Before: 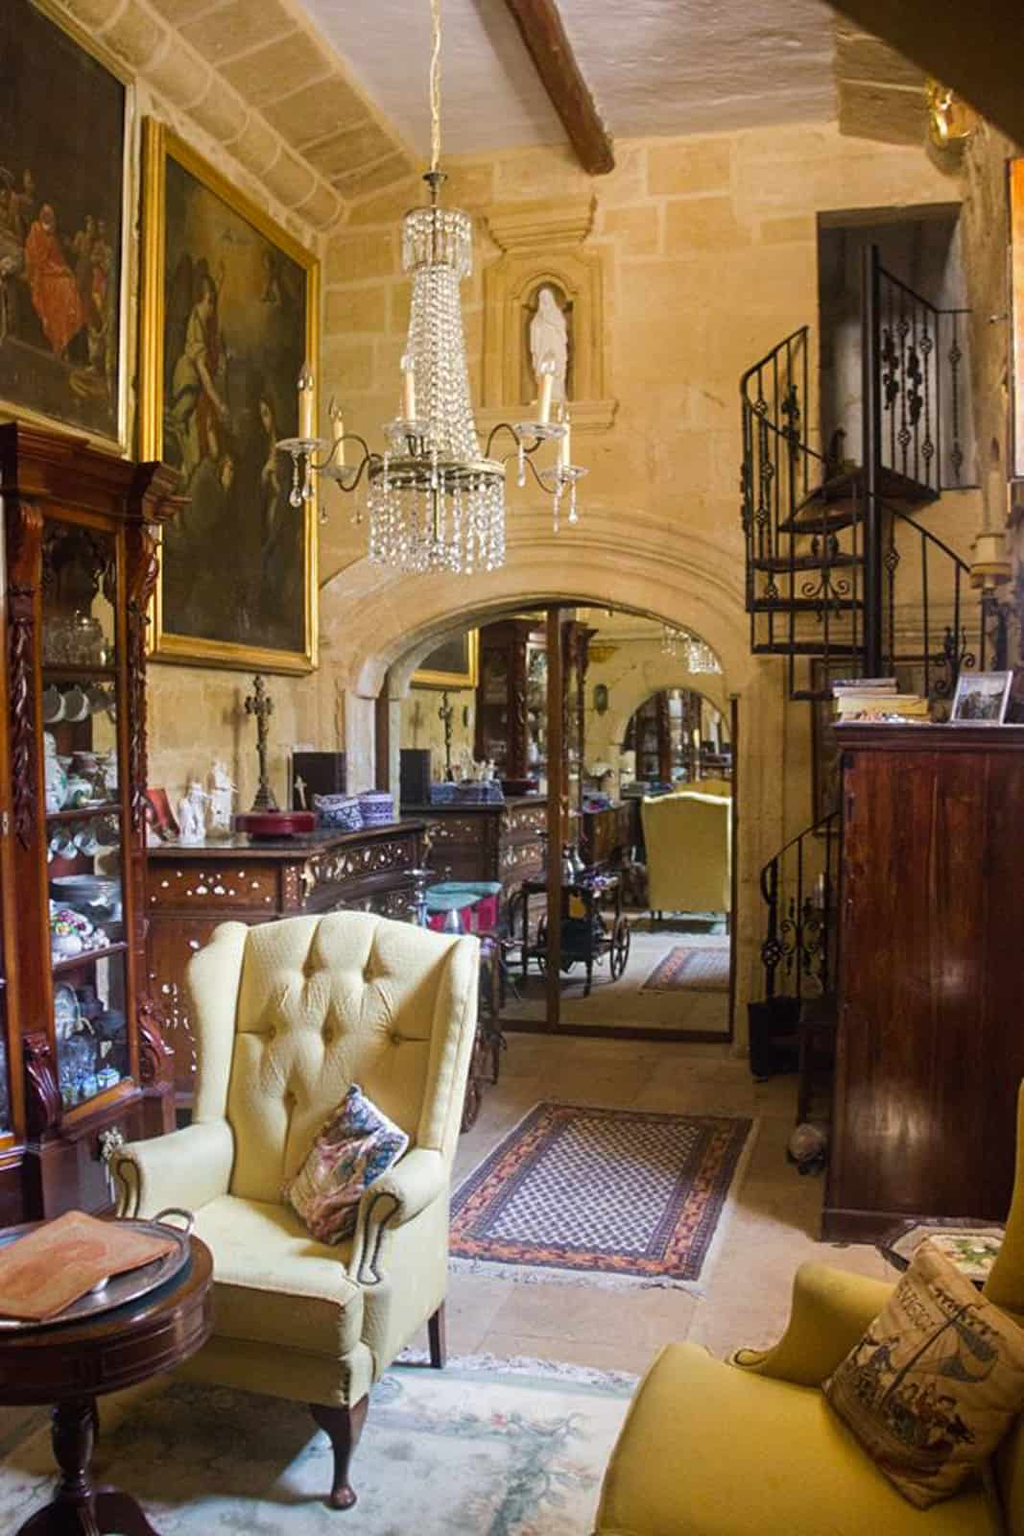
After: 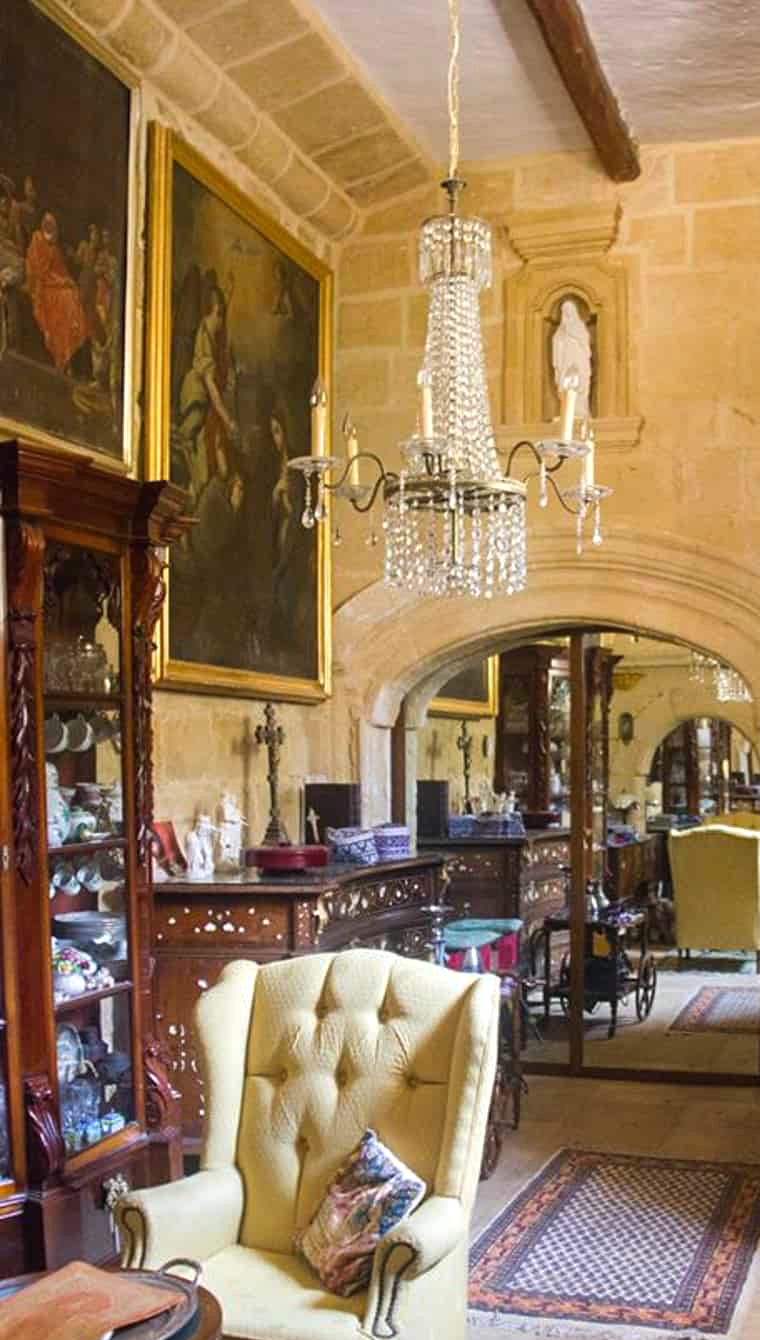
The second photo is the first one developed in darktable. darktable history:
exposure: exposure 0.211 EV, compensate exposure bias true, compensate highlight preservation false
crop: right 28.743%, bottom 16.223%
